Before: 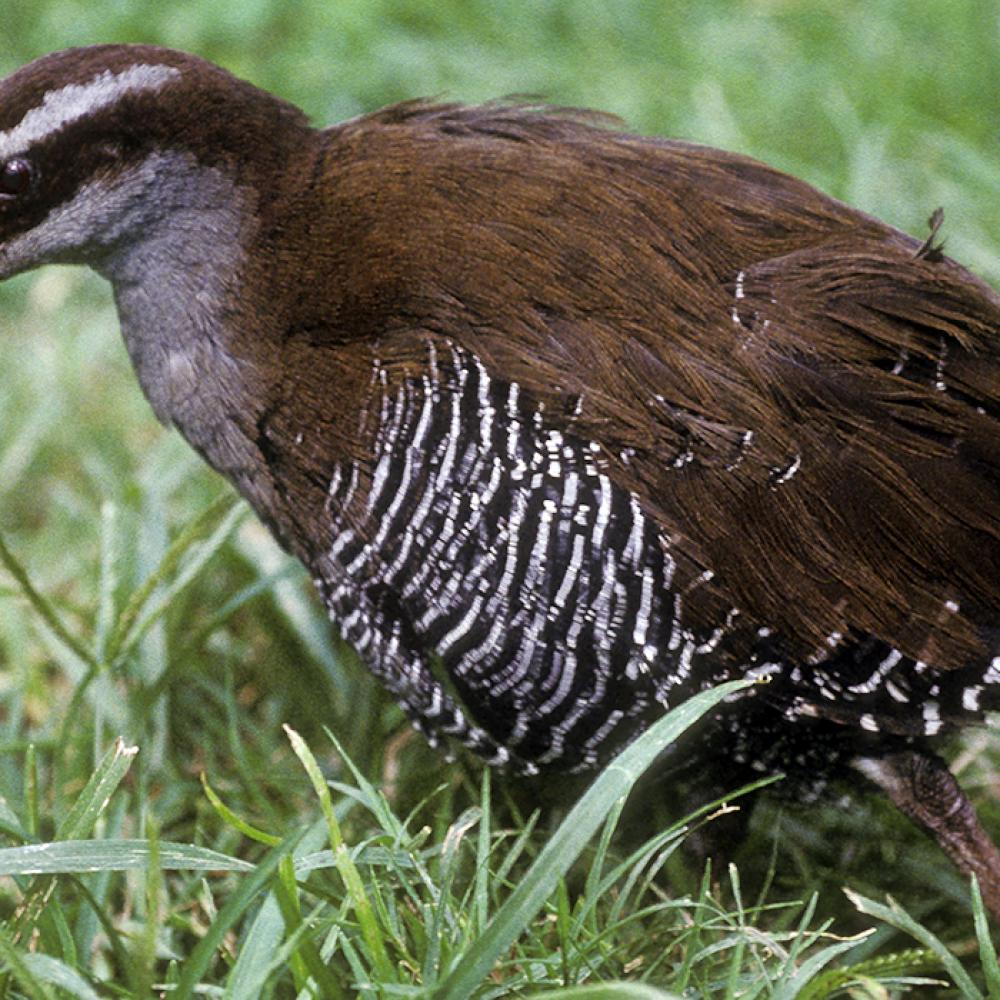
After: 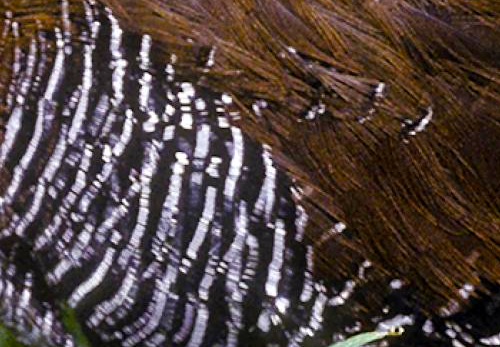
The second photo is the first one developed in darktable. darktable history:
color balance rgb: shadows lift › hue 85.86°, perceptual saturation grading › global saturation 34.801%, perceptual saturation grading › highlights -25.811%, perceptual saturation grading › shadows 24.812%, global vibrance 20%
crop: left 36.832%, top 34.852%, right 13.162%, bottom 30.364%
